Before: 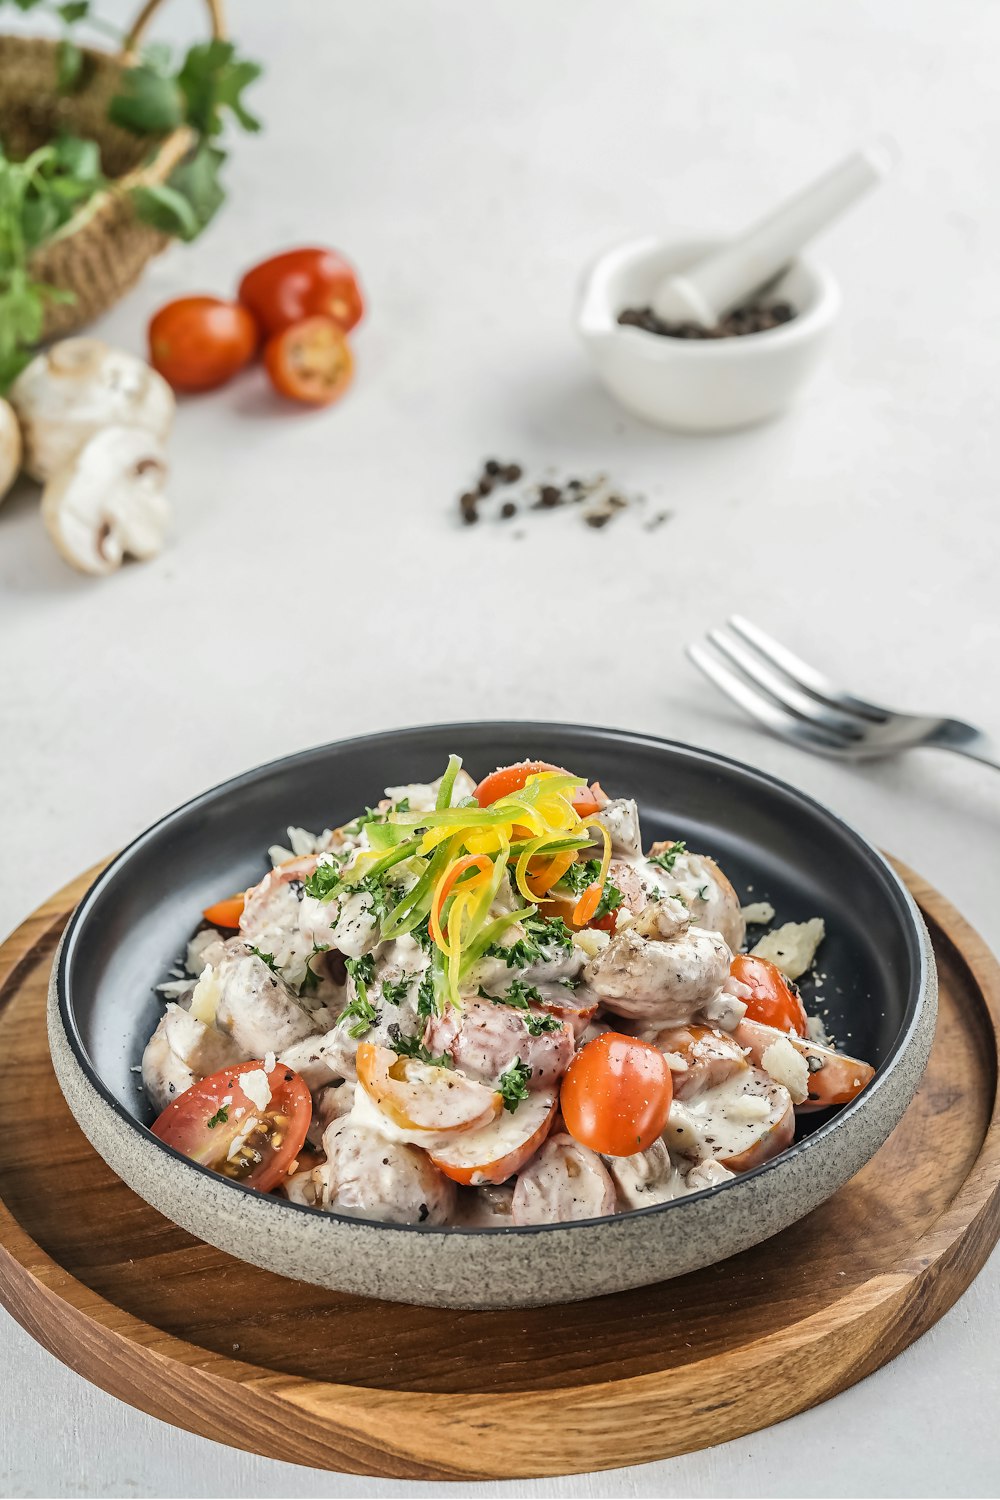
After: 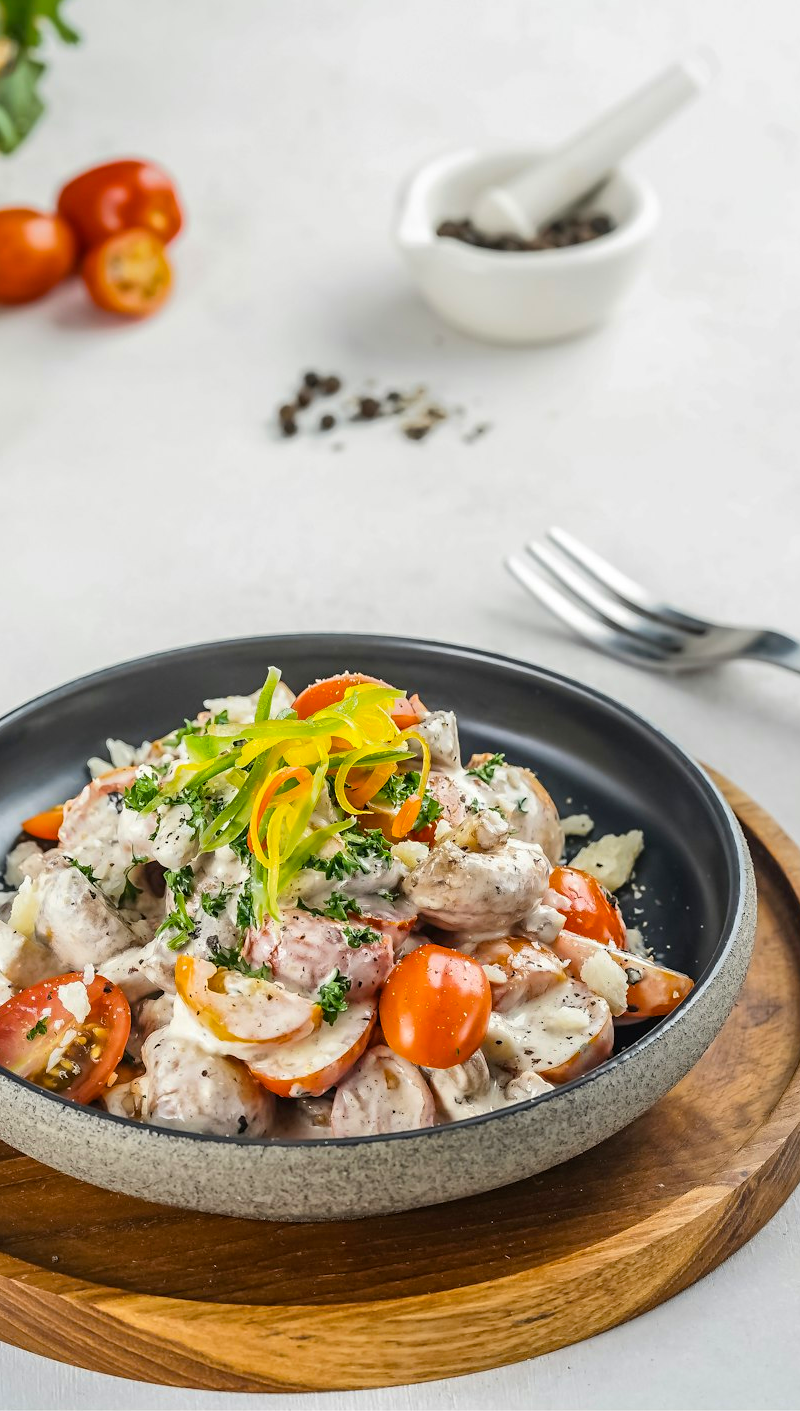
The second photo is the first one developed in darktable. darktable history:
color balance rgb: perceptual saturation grading › global saturation 30.568%
crop and rotate: left 18.113%, top 5.933%, right 1.847%
